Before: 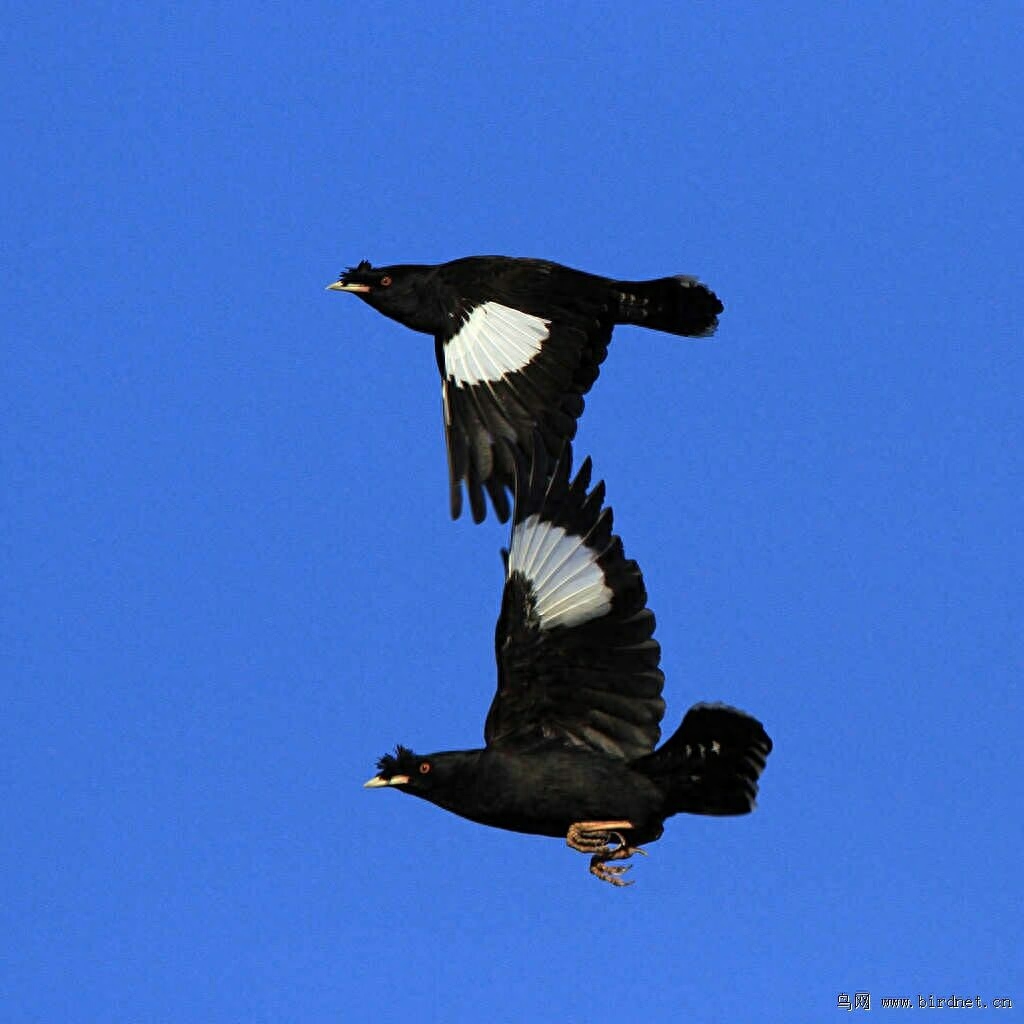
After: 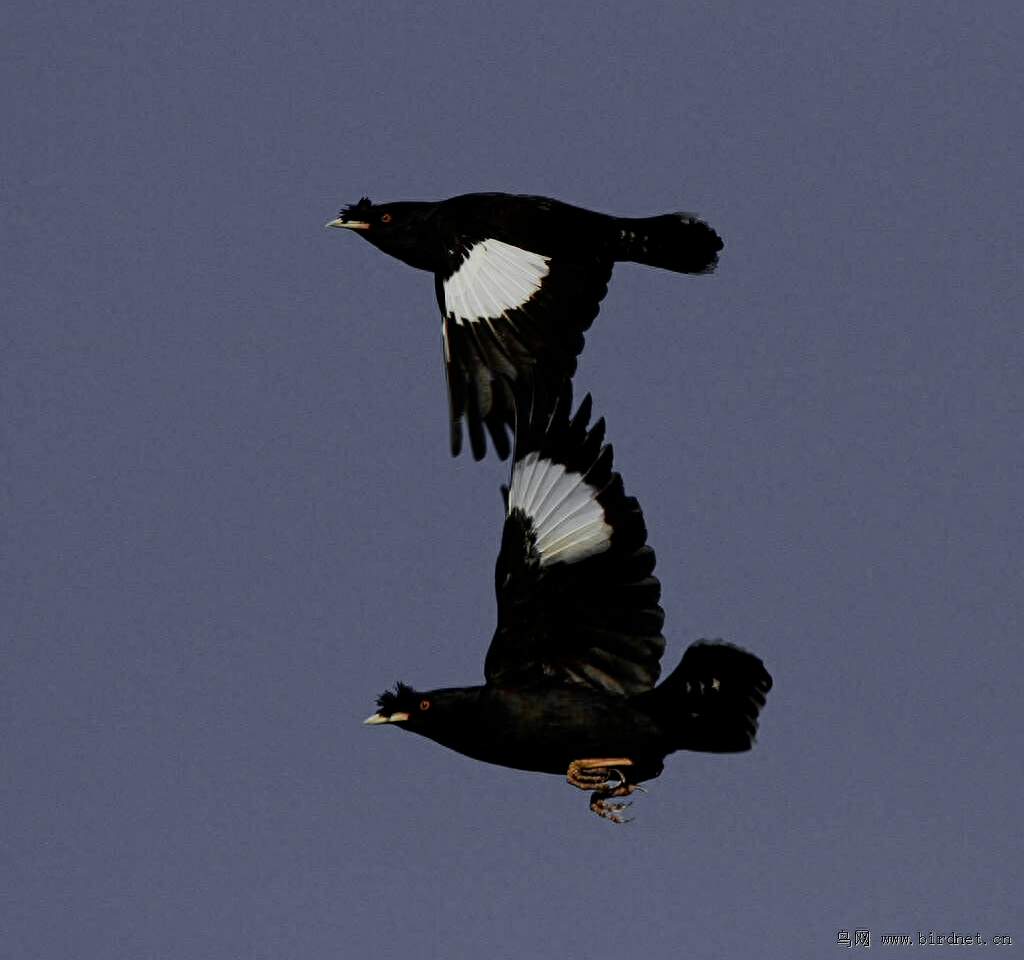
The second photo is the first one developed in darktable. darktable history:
crop and rotate: top 6.25%
color zones: curves: ch0 [(0.004, 0.388) (0.125, 0.392) (0.25, 0.404) (0.375, 0.5) (0.5, 0.5) (0.625, 0.5) (0.75, 0.5) (0.875, 0.5)]; ch1 [(0, 0.5) (0.125, 0.5) (0.25, 0.5) (0.375, 0.124) (0.524, 0.124) (0.645, 0.128) (0.789, 0.132) (0.914, 0.096) (0.998, 0.068)]
filmic rgb: black relative exposure -7.65 EV, white relative exposure 4.56 EV, hardness 3.61
contrast brightness saturation: contrast 0.07, brightness -0.13, saturation 0.06
